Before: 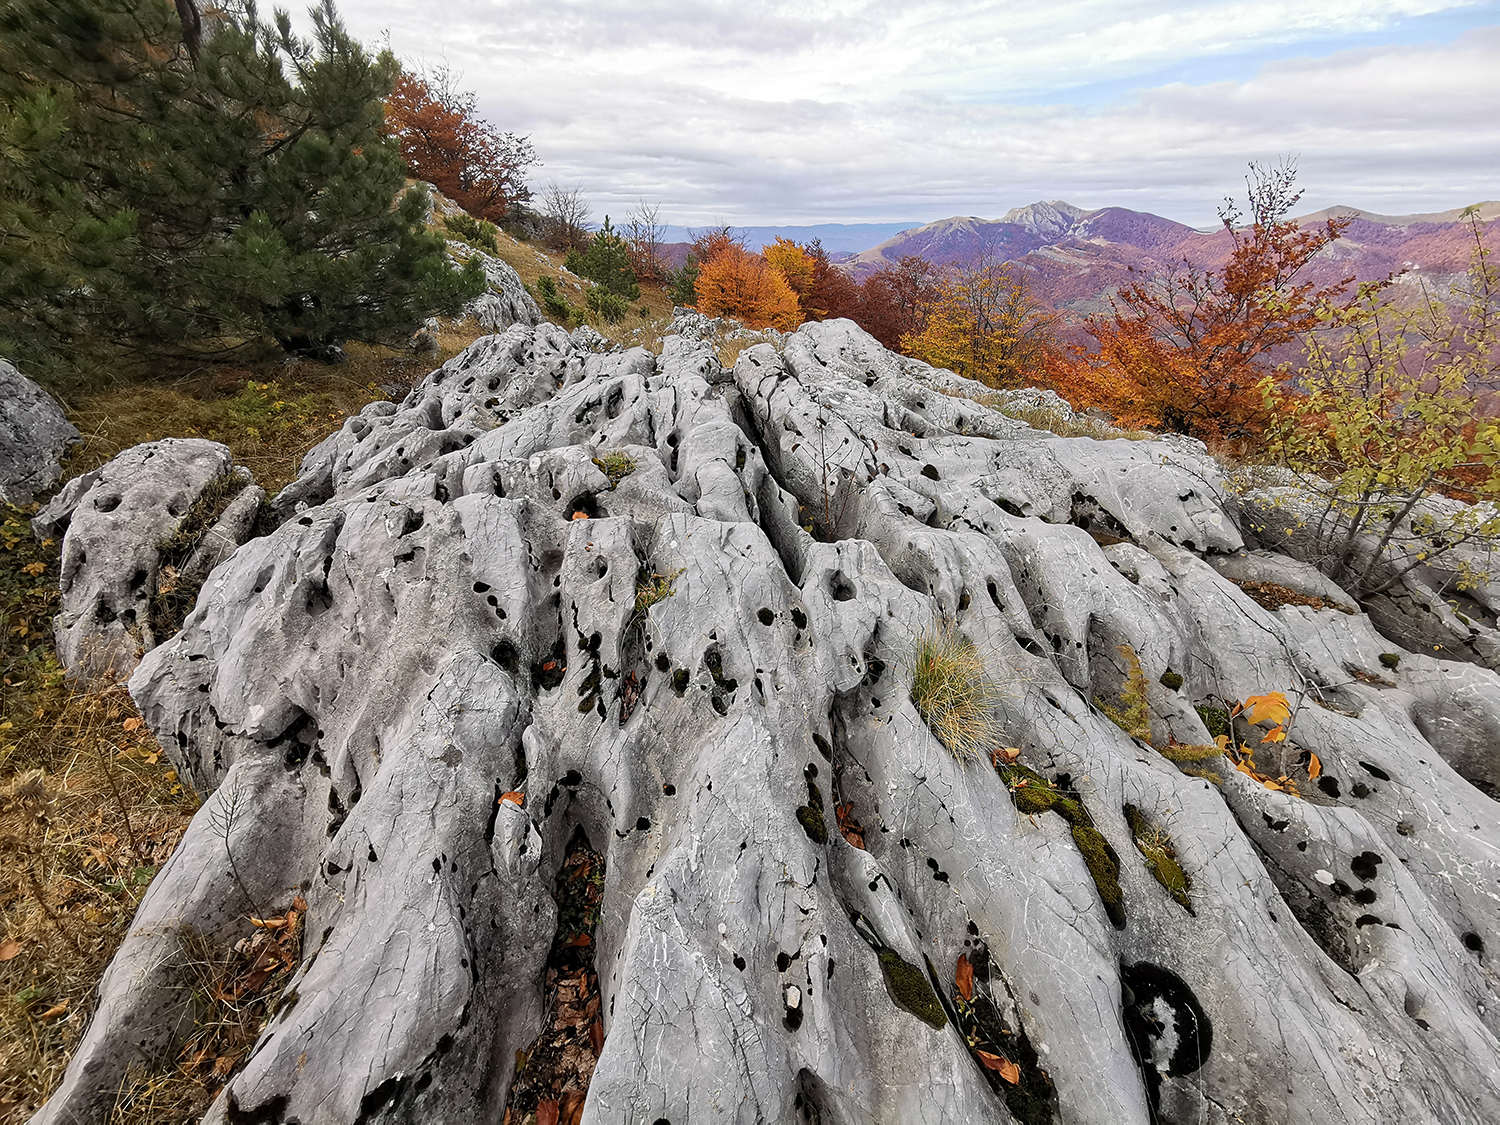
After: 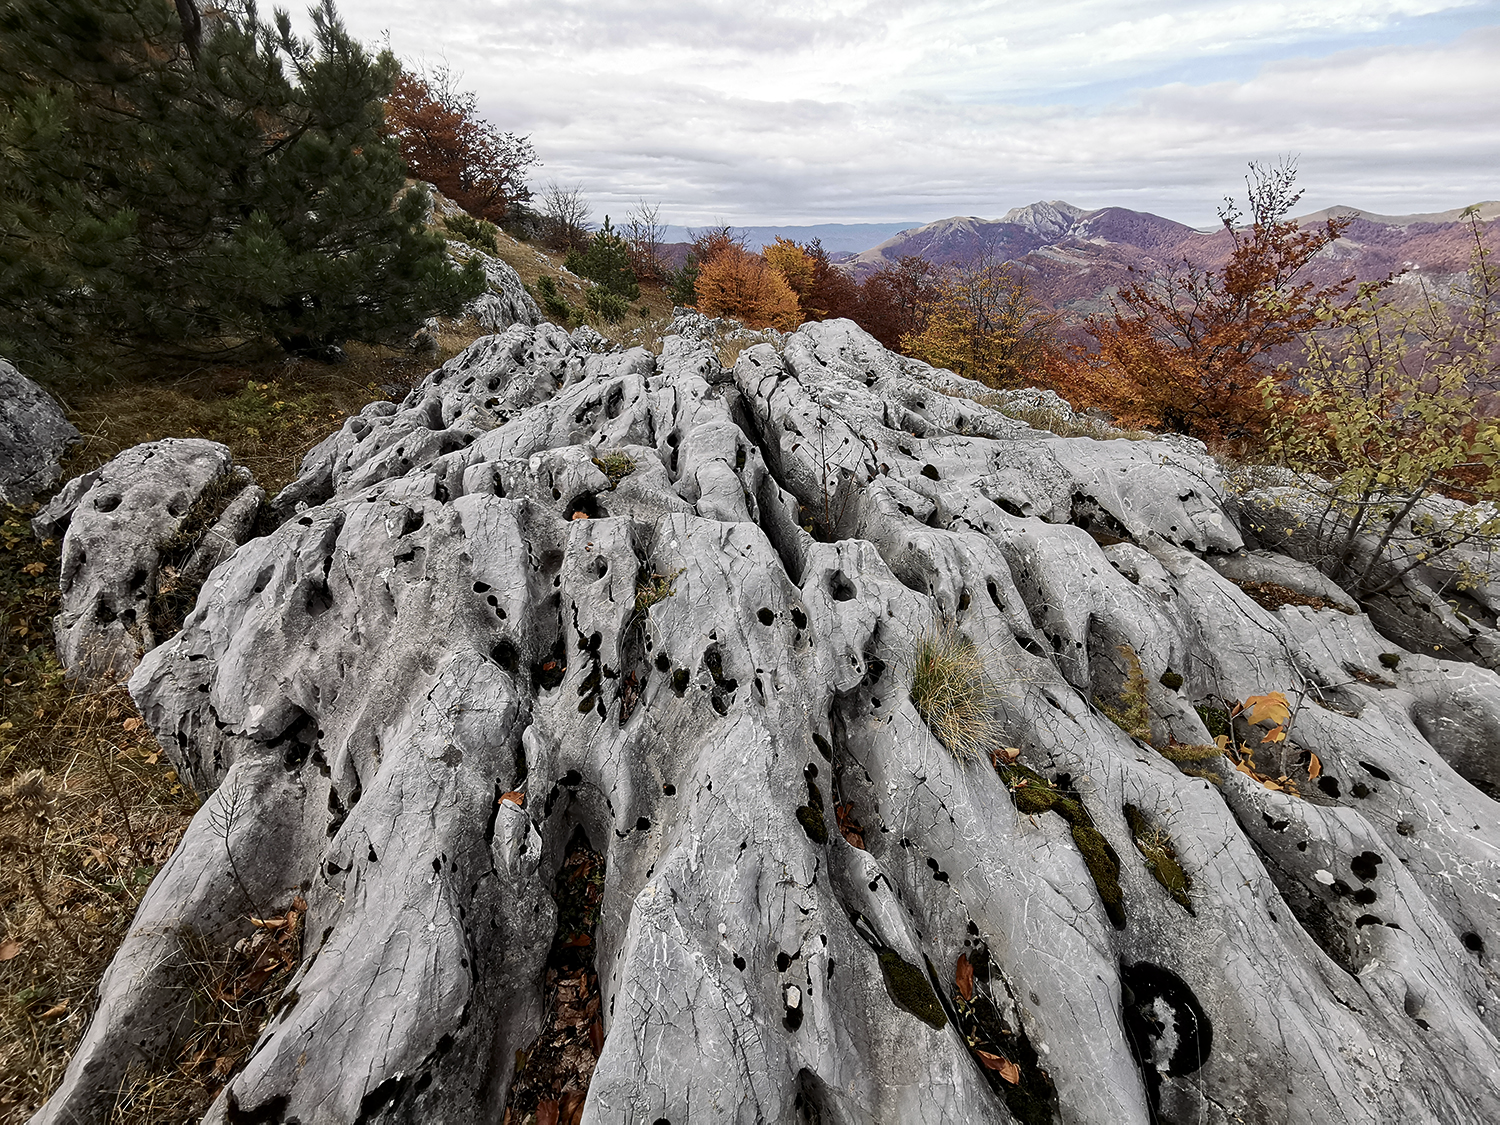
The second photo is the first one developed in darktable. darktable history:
contrast brightness saturation: contrast 0.115, brightness -0.121, saturation 0.204
color correction: highlights b* 0.027, saturation 0.585
